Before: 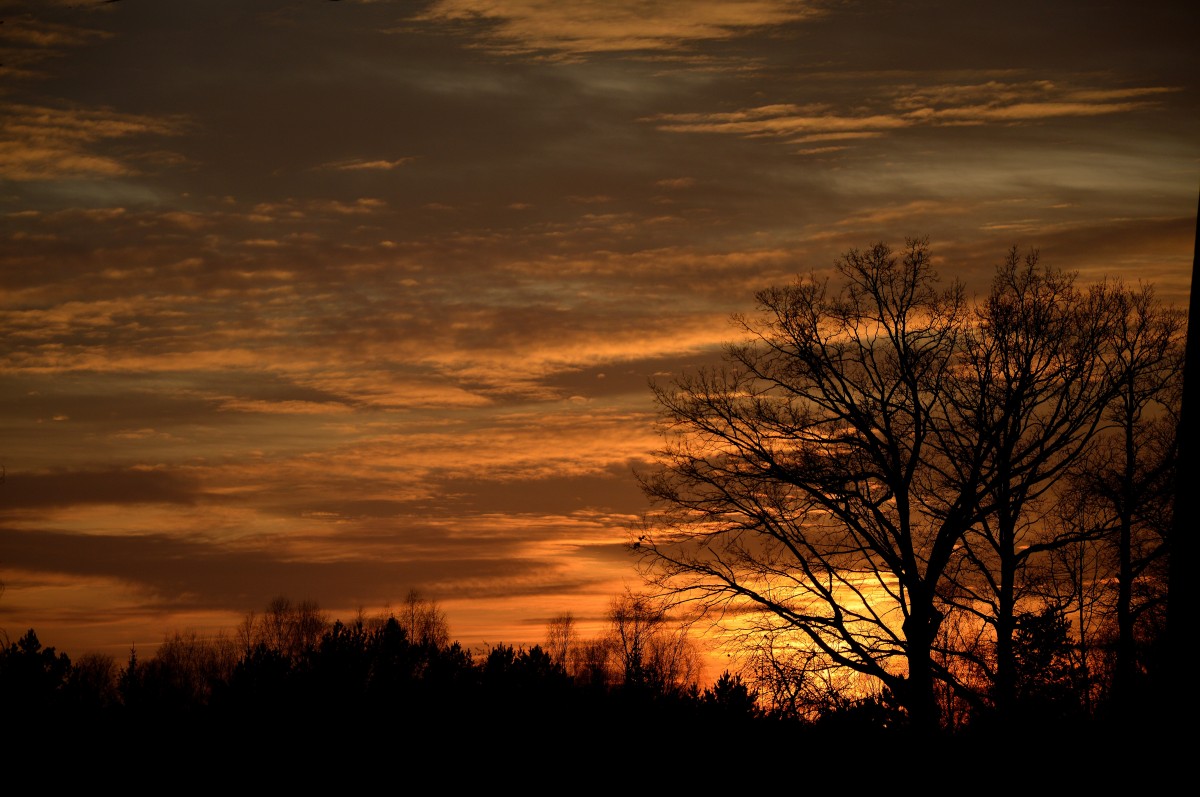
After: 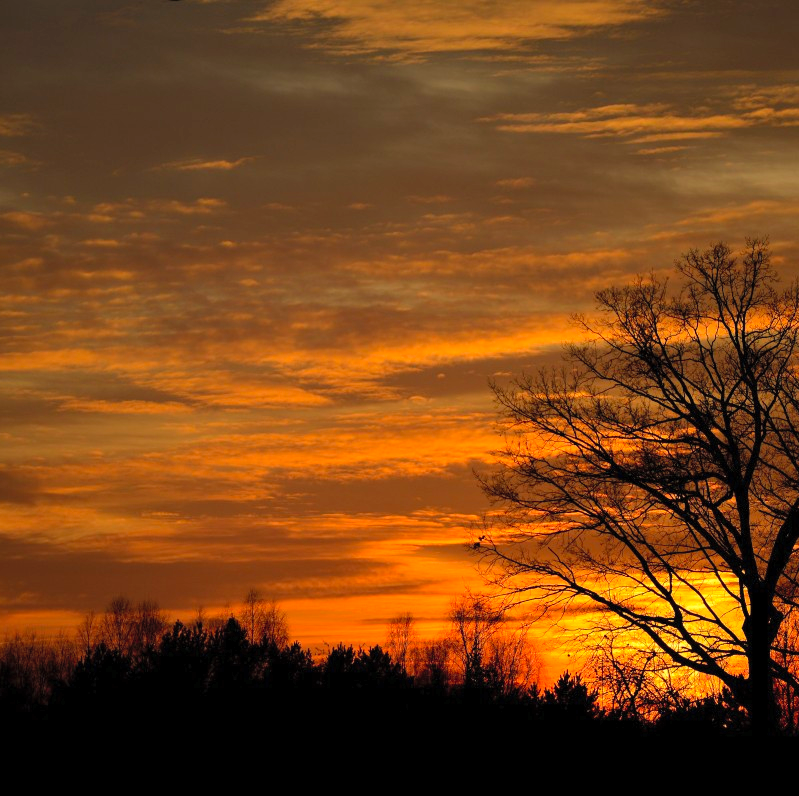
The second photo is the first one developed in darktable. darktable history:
crop and rotate: left 13.342%, right 19.991%
contrast brightness saturation: contrast 0.07, brightness 0.18, saturation 0.4
